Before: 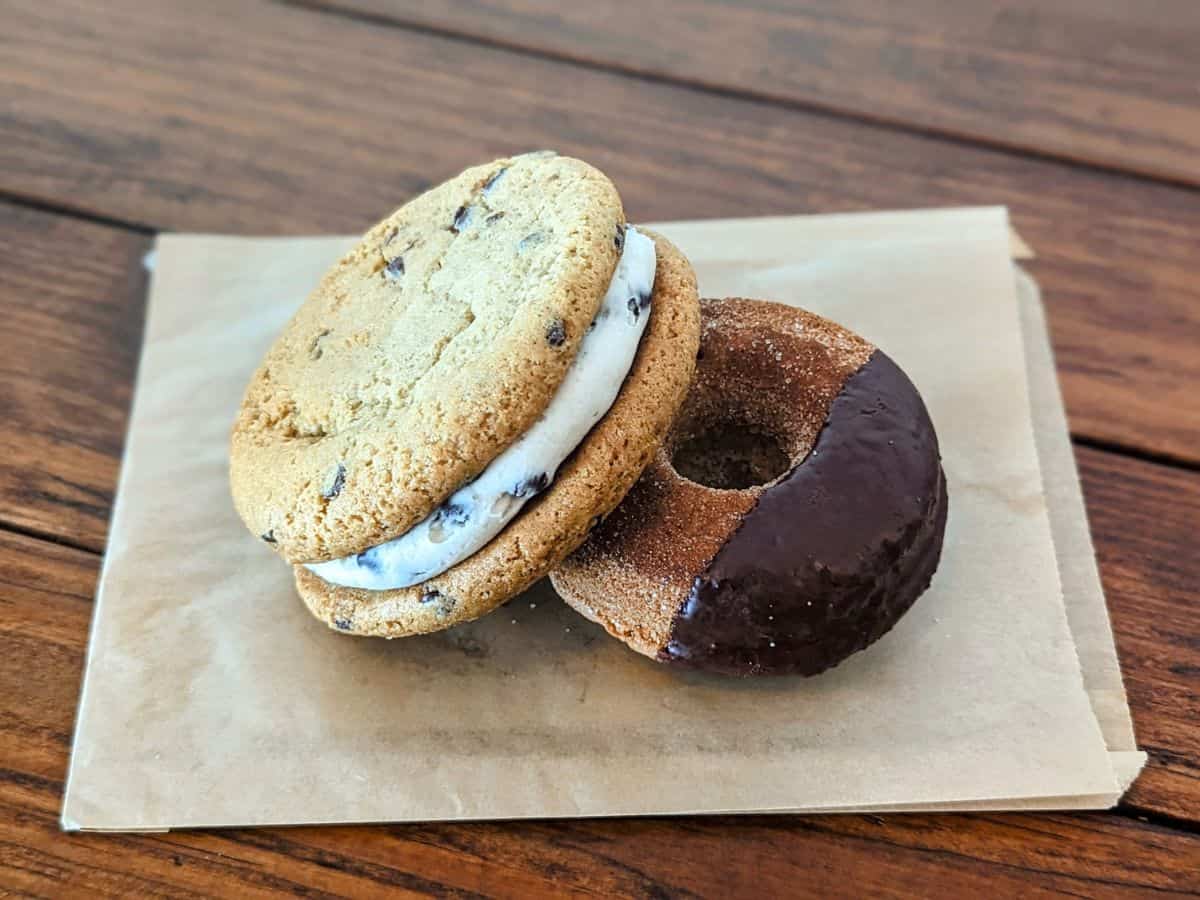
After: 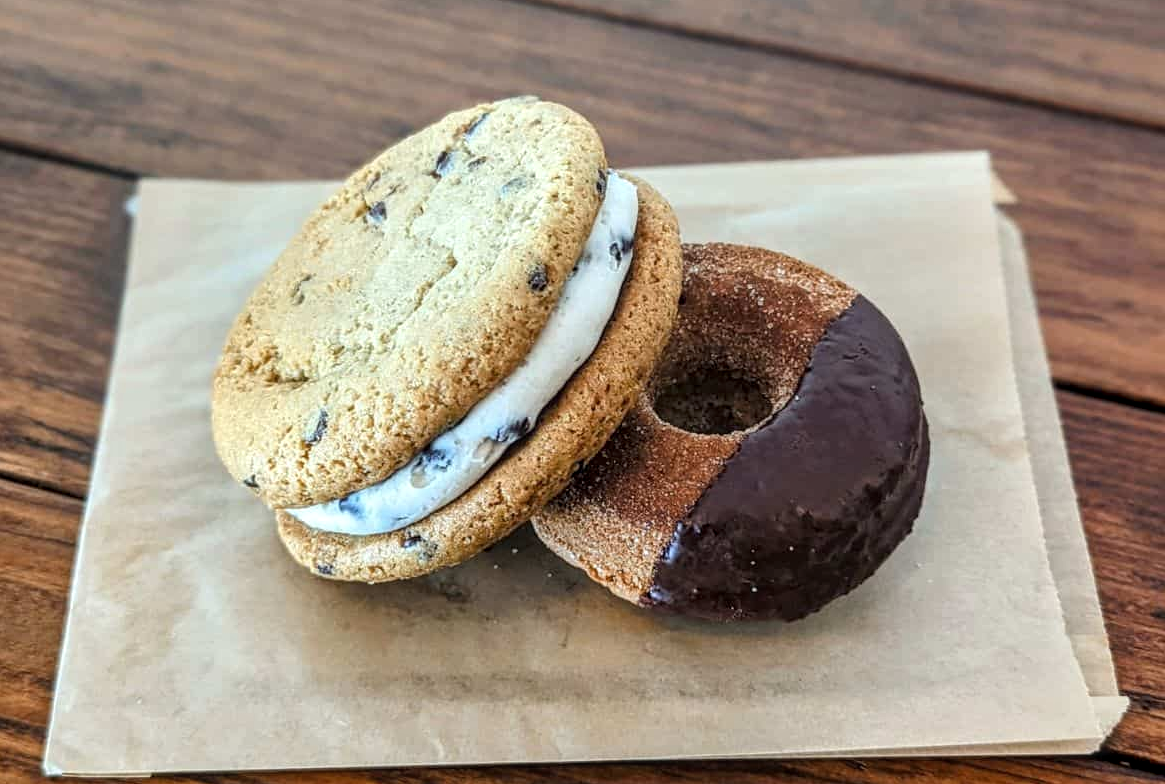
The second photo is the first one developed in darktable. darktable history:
crop: left 1.507%, top 6.147%, right 1.379%, bottom 6.637%
local contrast: on, module defaults
